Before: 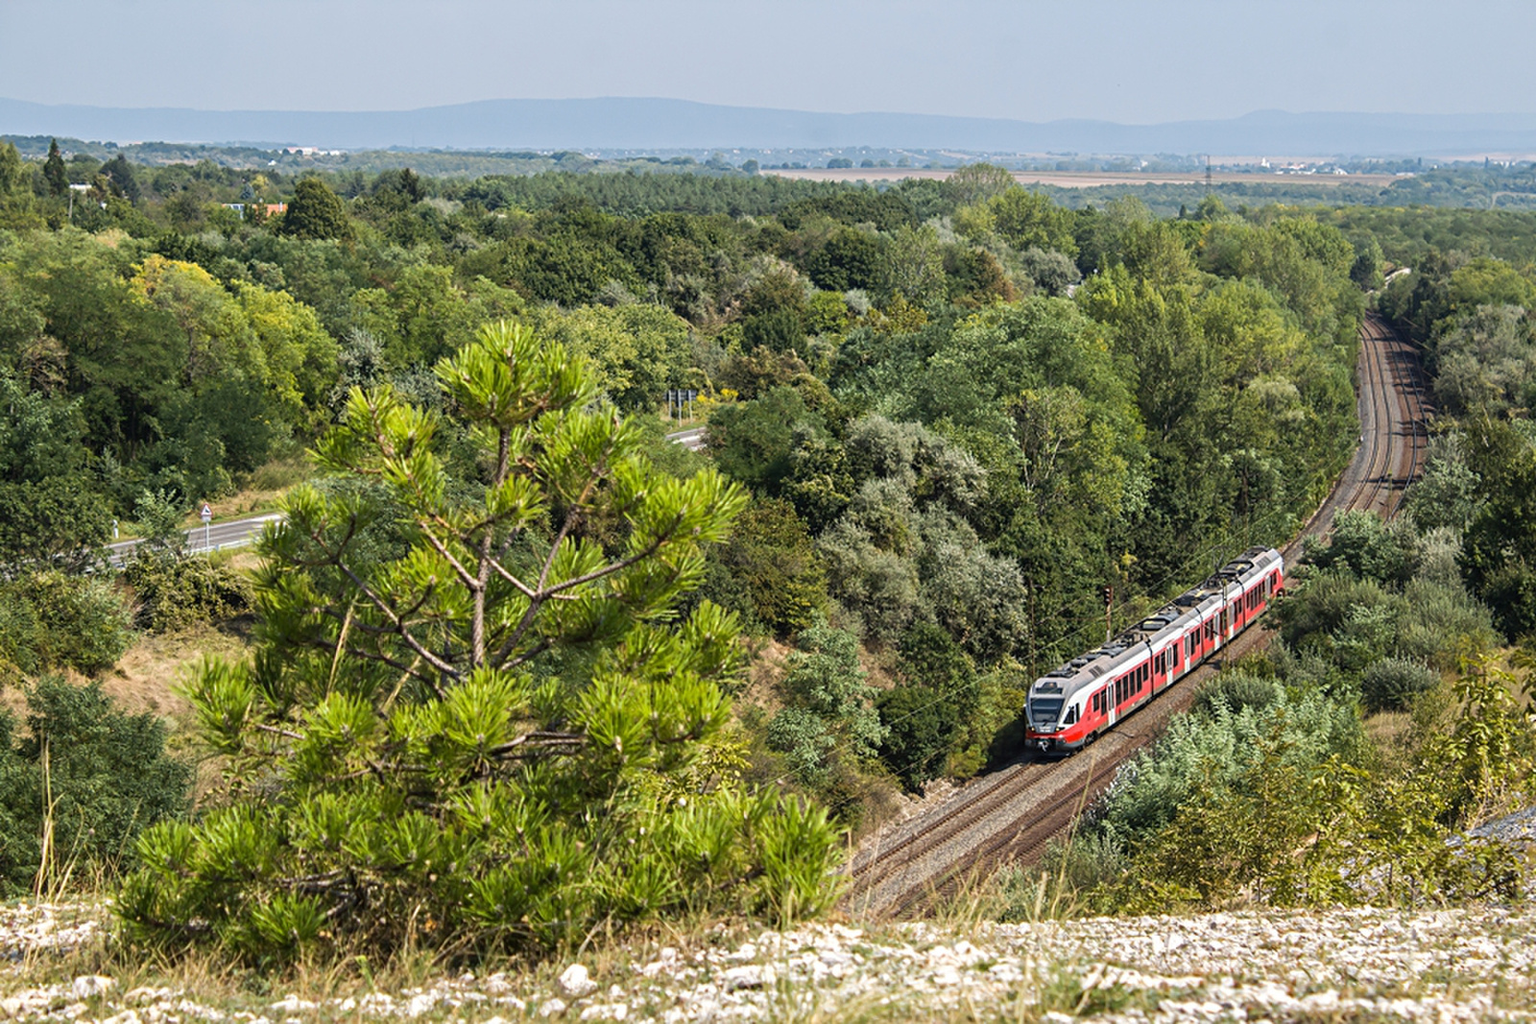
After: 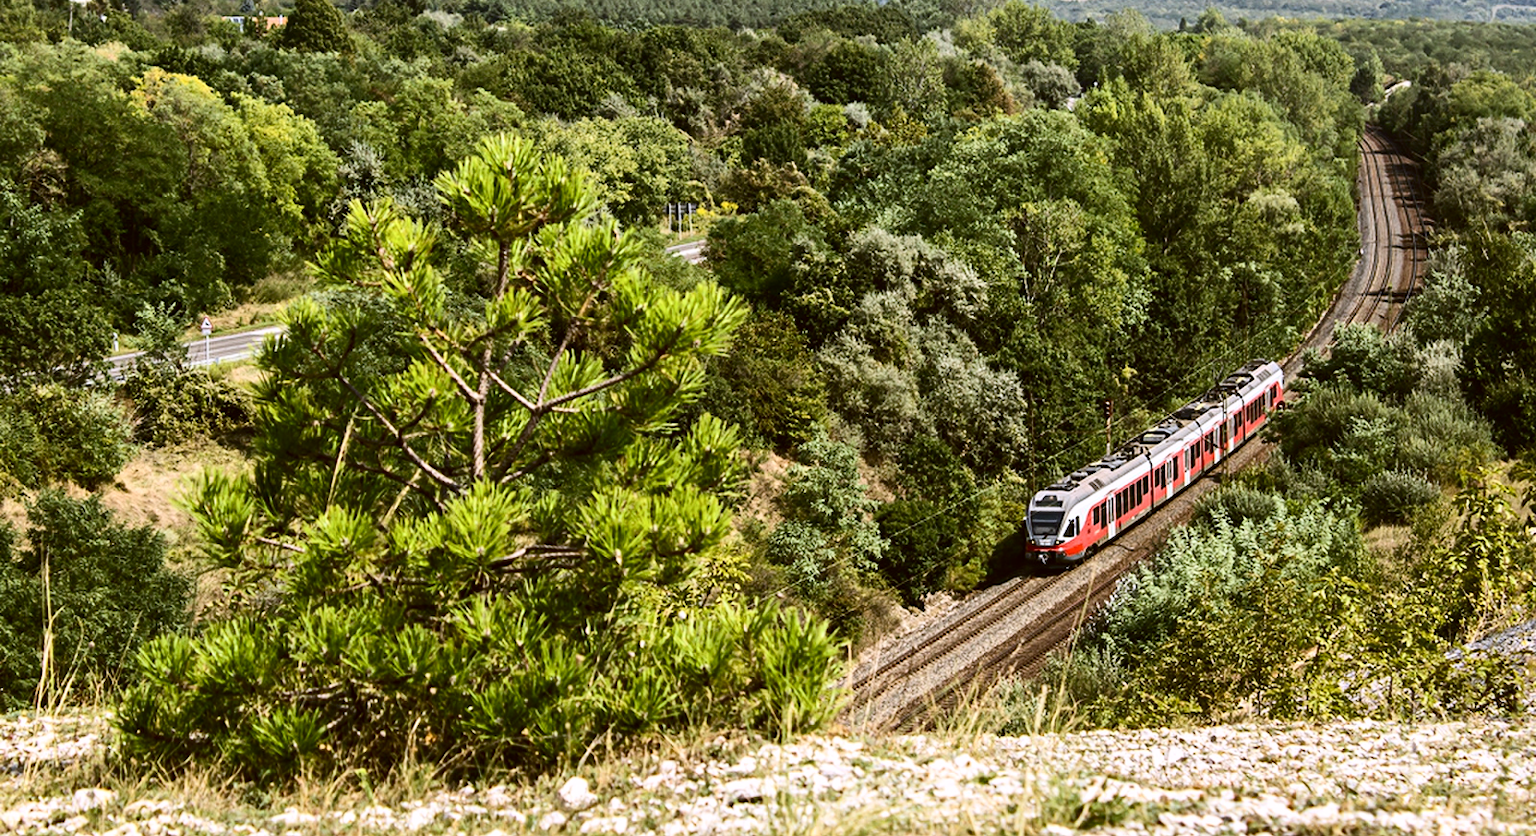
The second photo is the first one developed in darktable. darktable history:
contrast brightness saturation: contrast 0.289
color calibration: illuminant custom, x 0.363, y 0.385, temperature 4520.59 K
crop and rotate: top 18.276%
color correction: highlights a* -1.45, highlights b* 10.53, shadows a* 0.79, shadows b* 18.87
